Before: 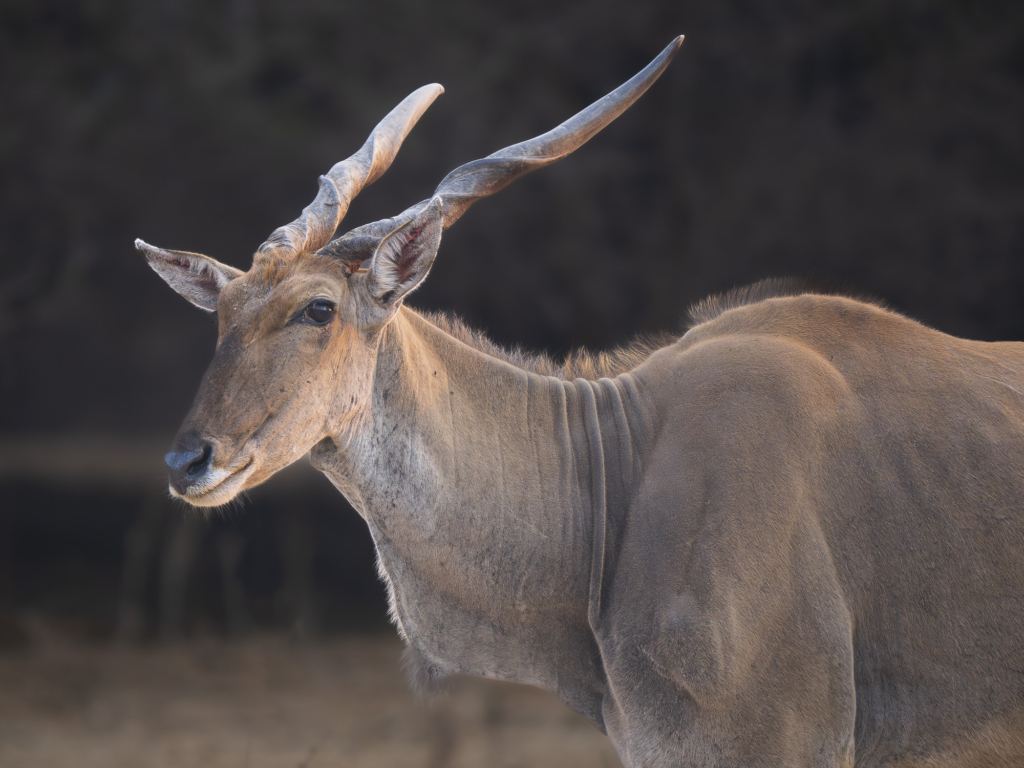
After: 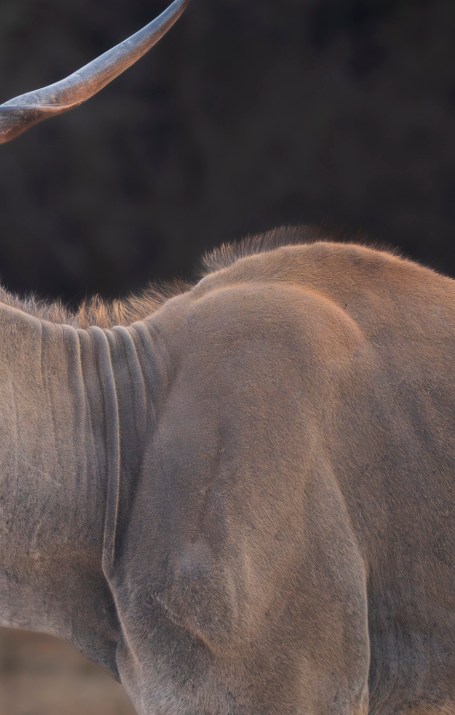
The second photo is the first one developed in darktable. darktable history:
crop: left 47.513%, top 6.865%, right 7.964%
